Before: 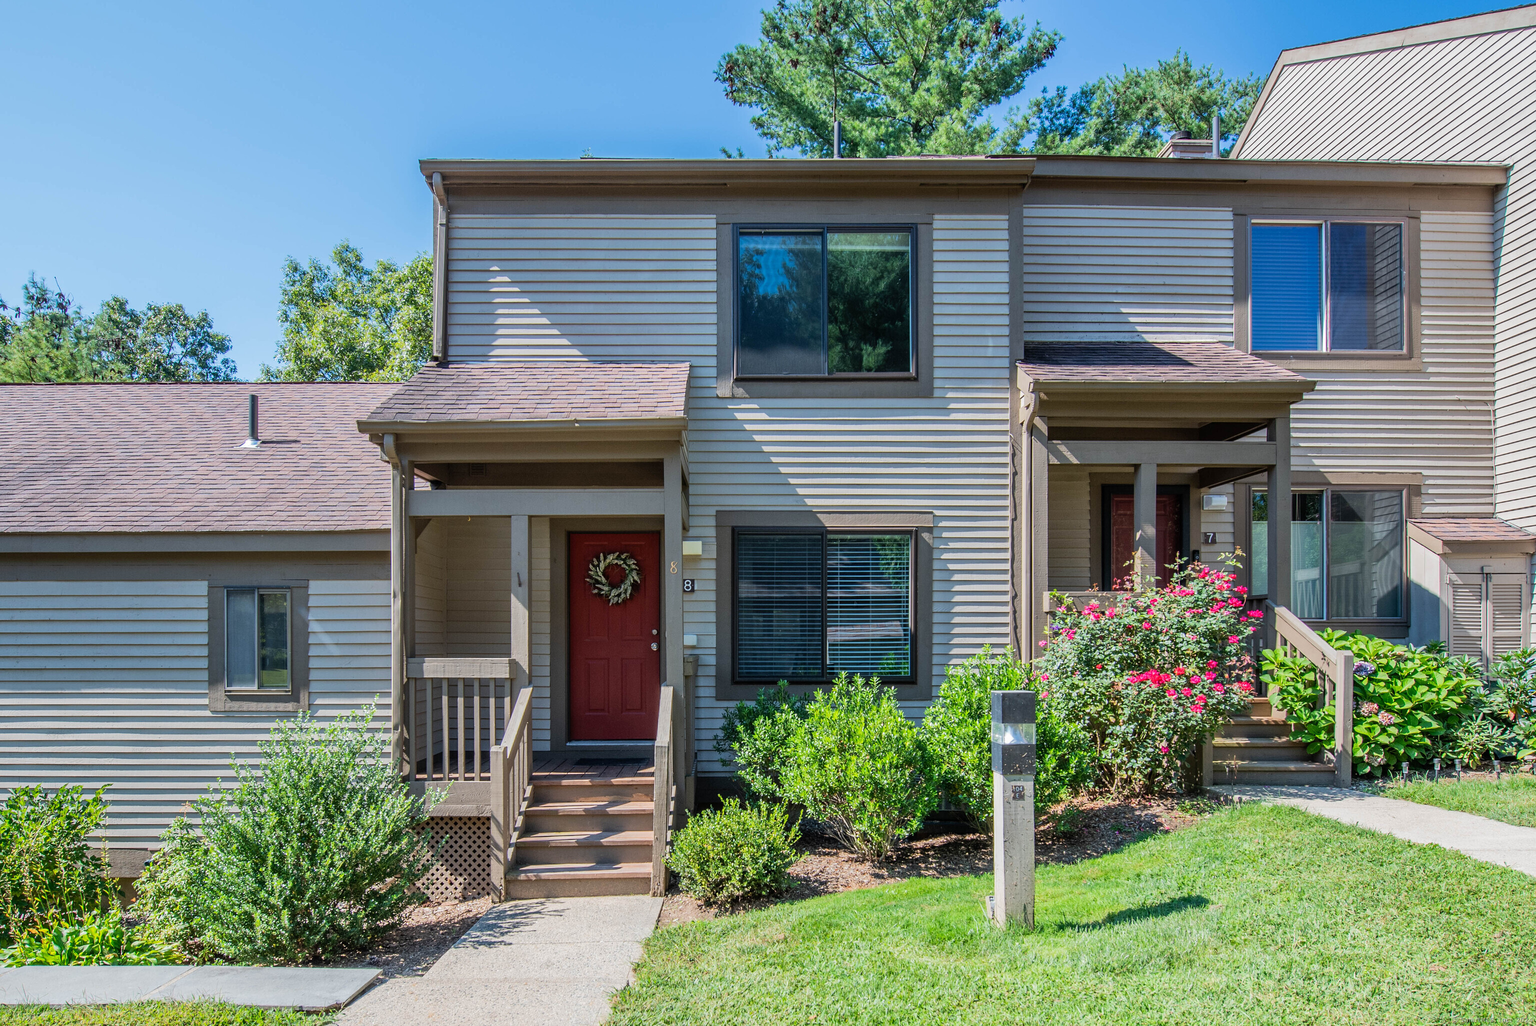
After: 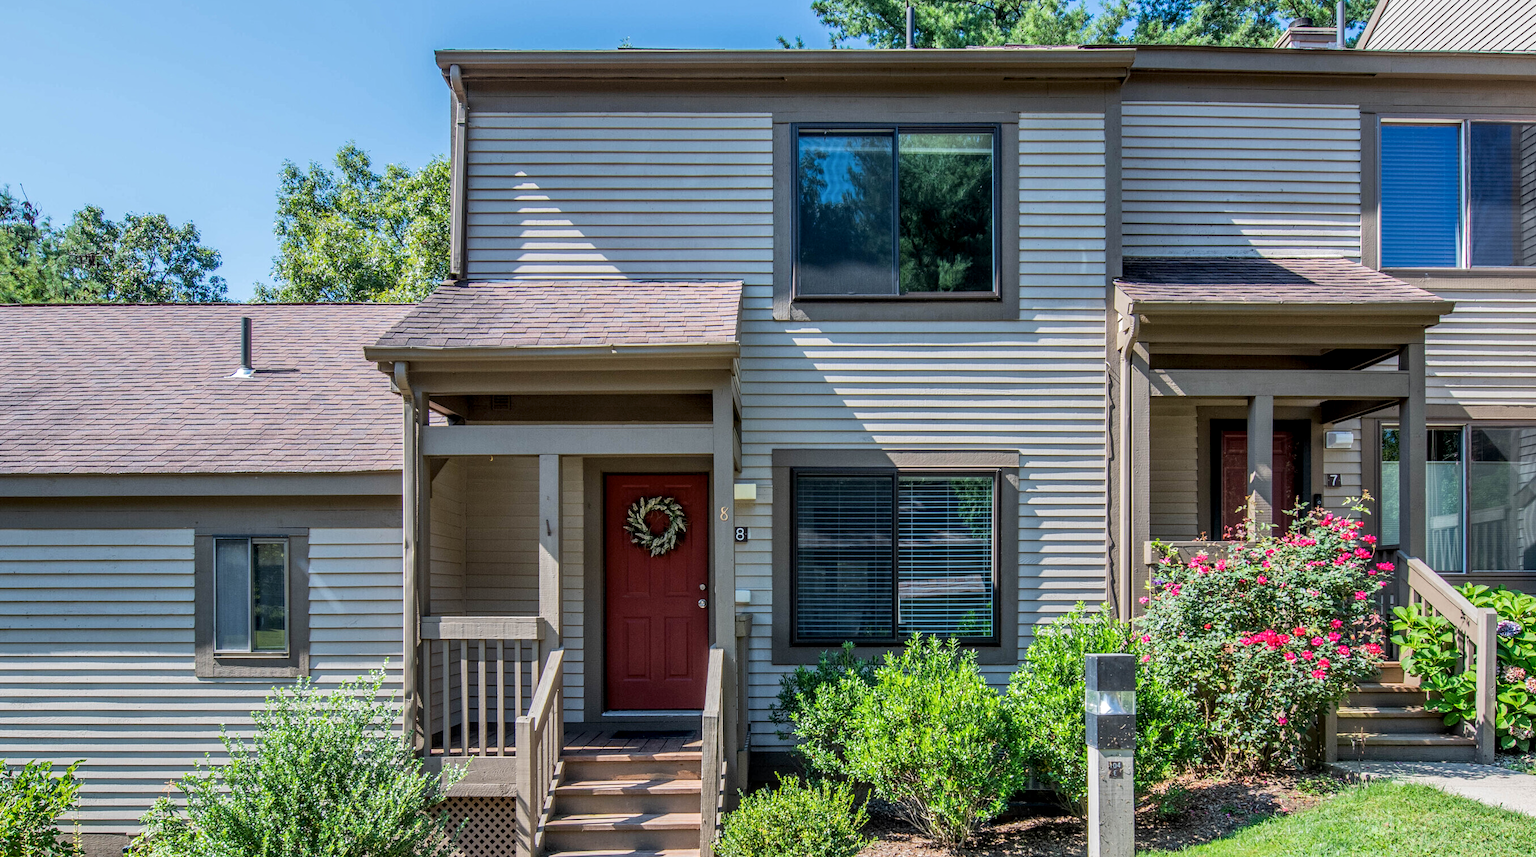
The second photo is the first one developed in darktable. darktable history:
crop and rotate: left 2.425%, top 11.305%, right 9.6%, bottom 15.08%
local contrast: detail 130%
